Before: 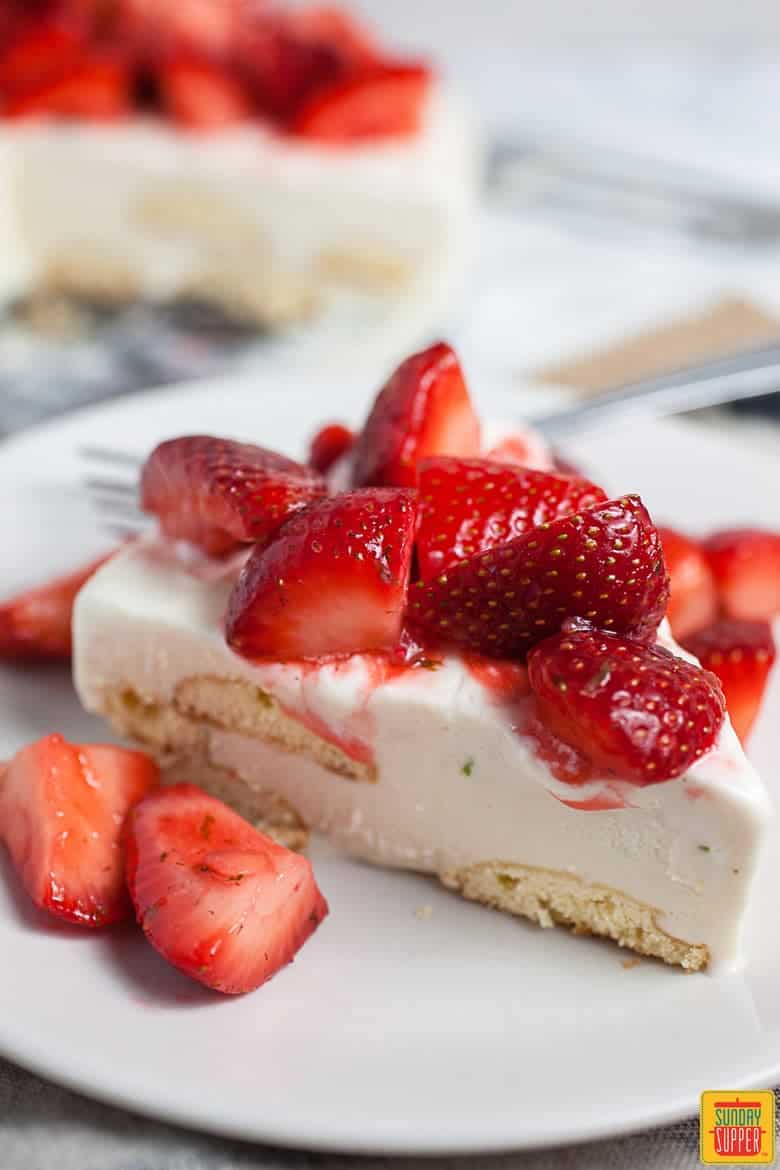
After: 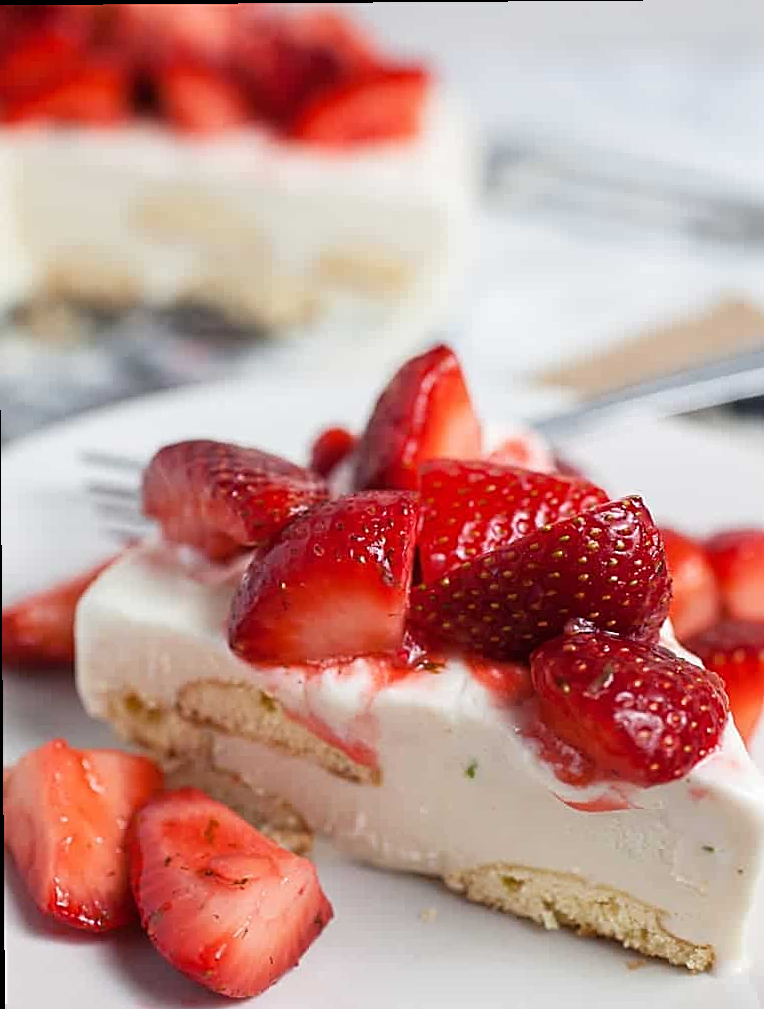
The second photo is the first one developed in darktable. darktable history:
crop and rotate: angle 0.425°, left 0.254%, right 2.823%, bottom 14.137%
sharpen: on, module defaults
